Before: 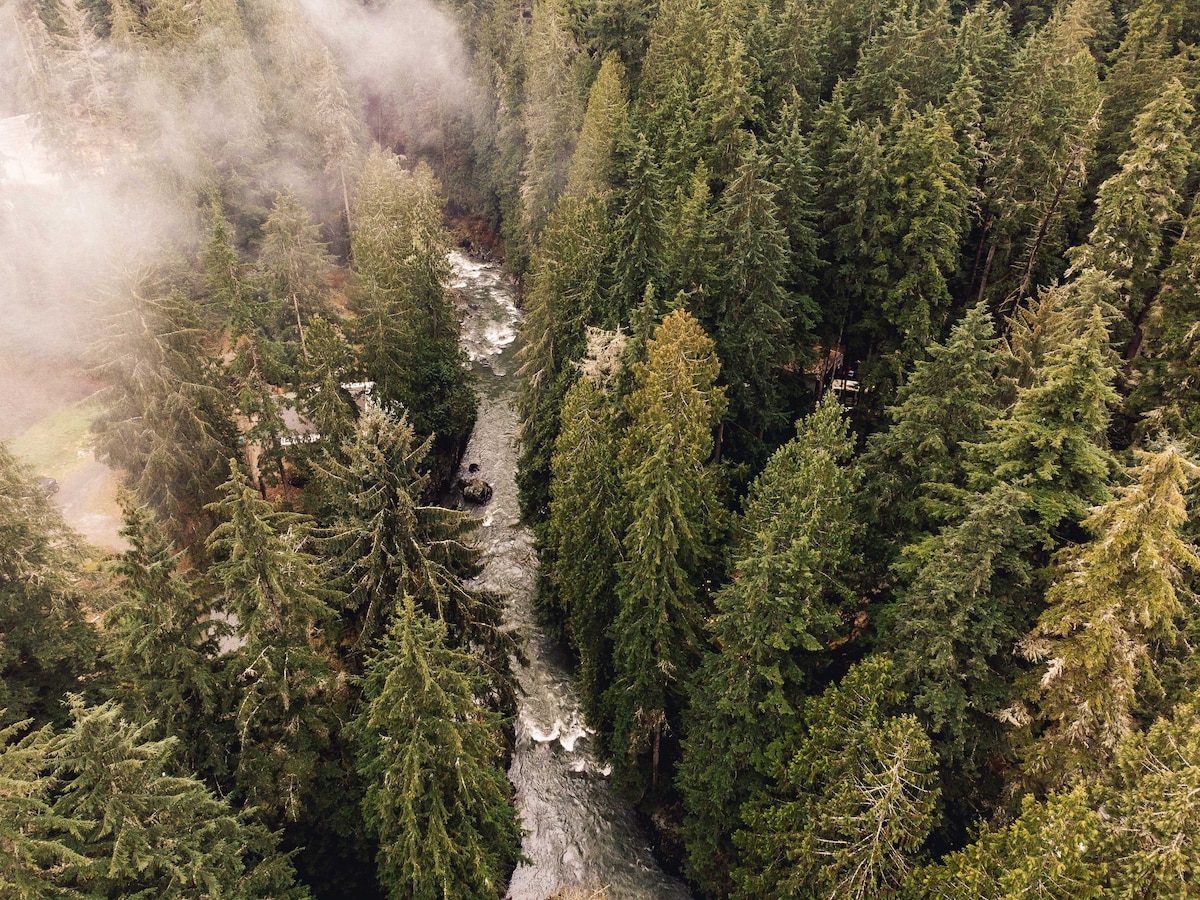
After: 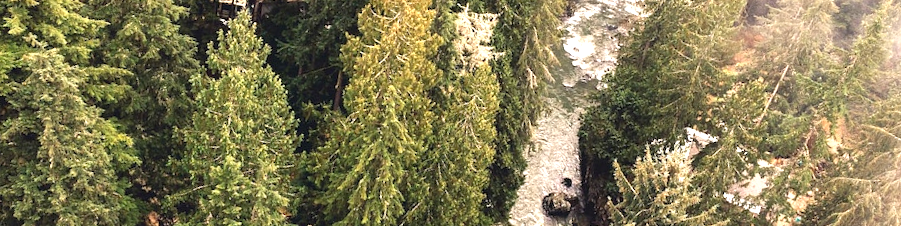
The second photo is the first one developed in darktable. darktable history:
crop and rotate: angle 16.12°, top 30.835%, bottom 35.653%
exposure: exposure 1.15 EV, compensate highlight preservation false
